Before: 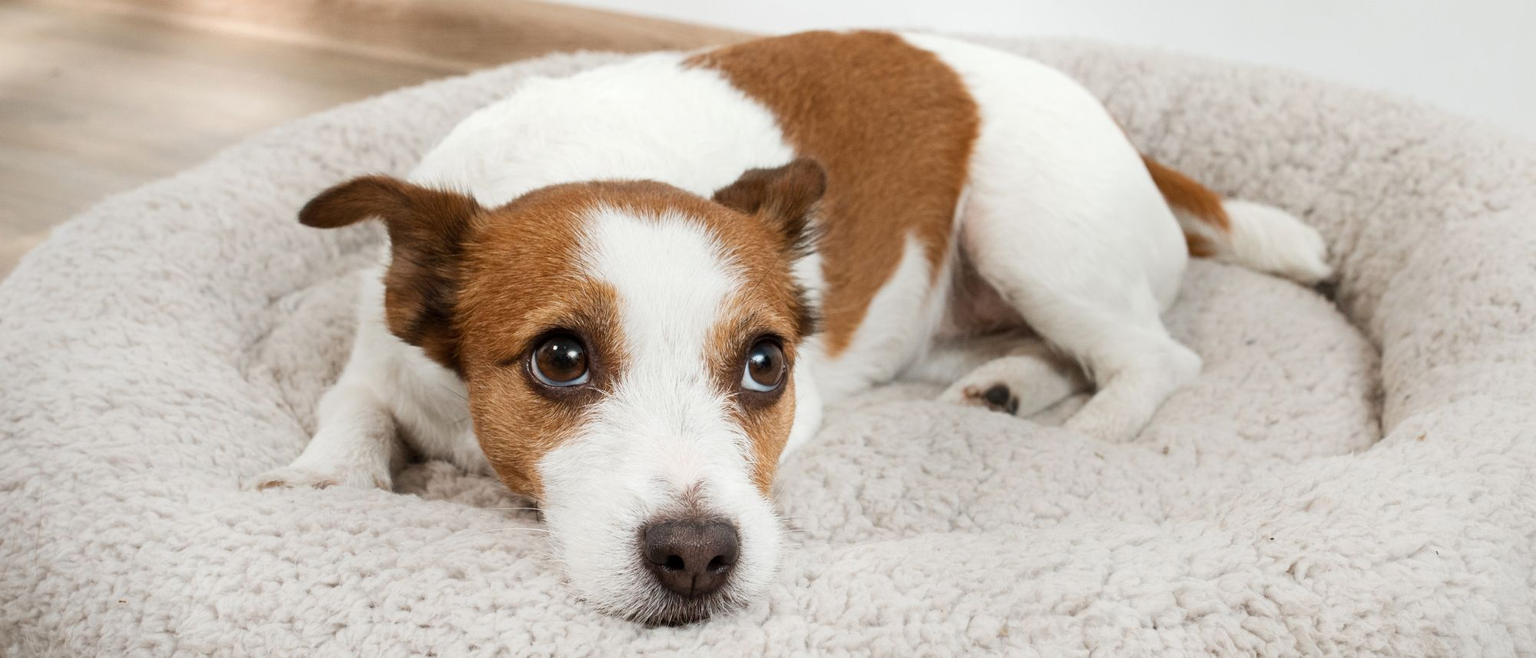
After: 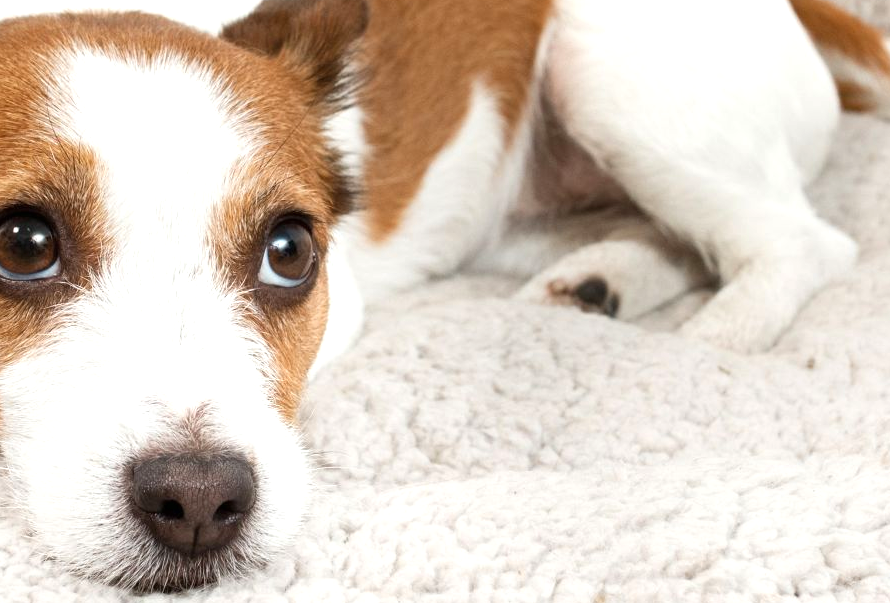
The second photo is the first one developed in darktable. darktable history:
crop: left 35.368%, top 26.107%, right 20.124%, bottom 3.448%
exposure: black level correction 0, exposure 0.499 EV, compensate exposure bias true, compensate highlight preservation false
